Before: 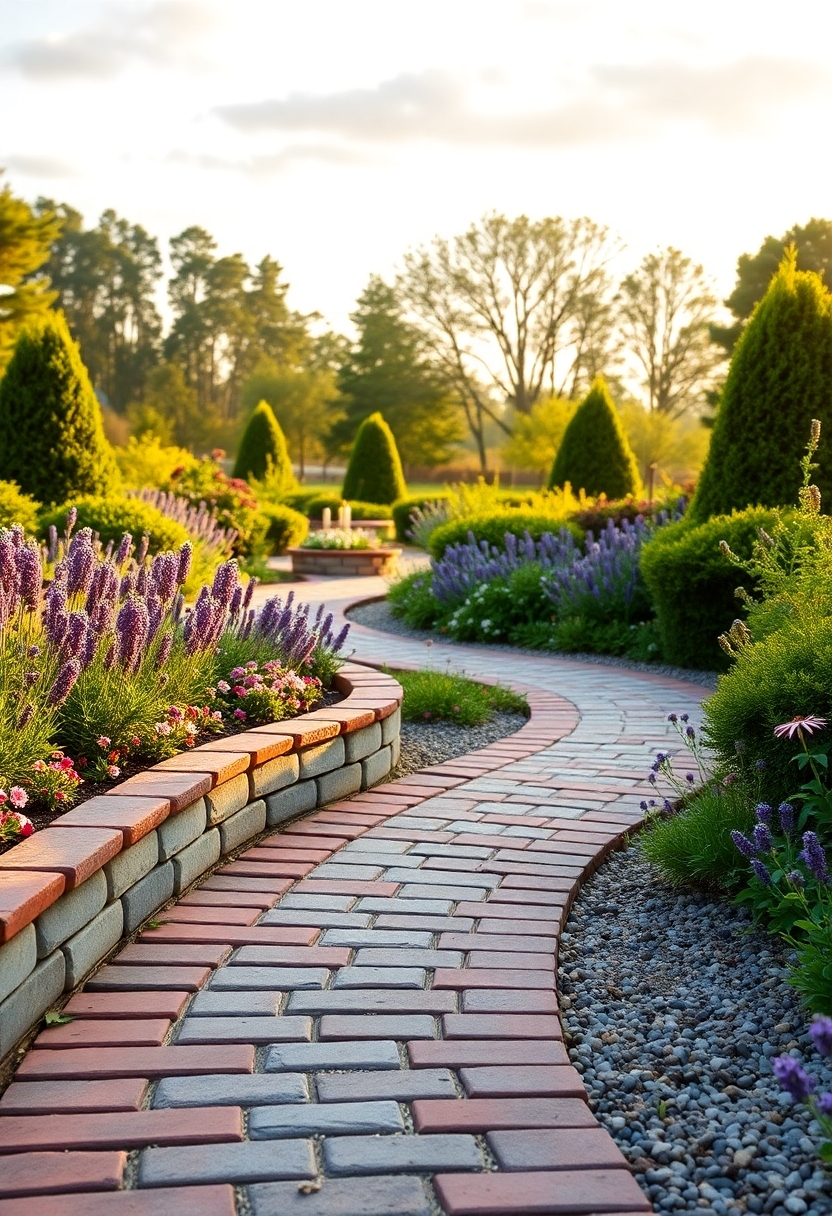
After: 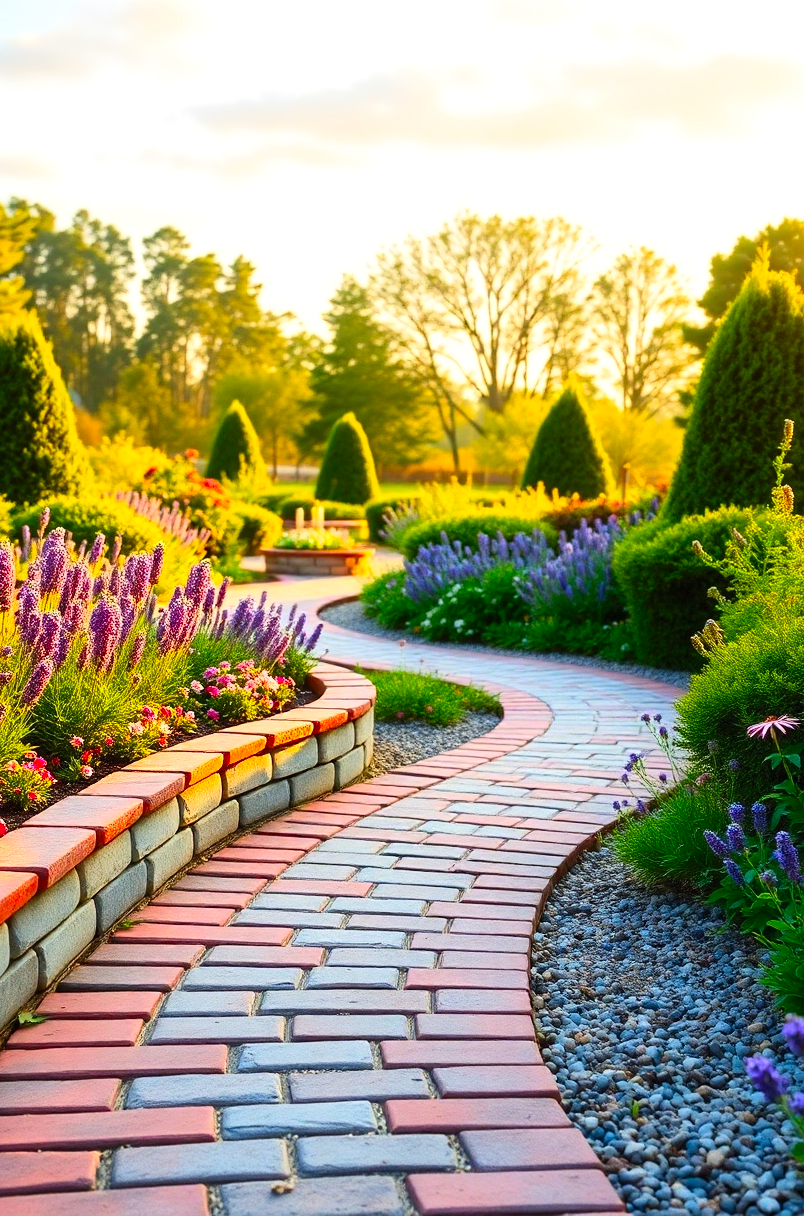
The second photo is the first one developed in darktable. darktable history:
crop and rotate: left 3.262%
contrast brightness saturation: contrast 0.204, brightness 0.198, saturation 0.783
